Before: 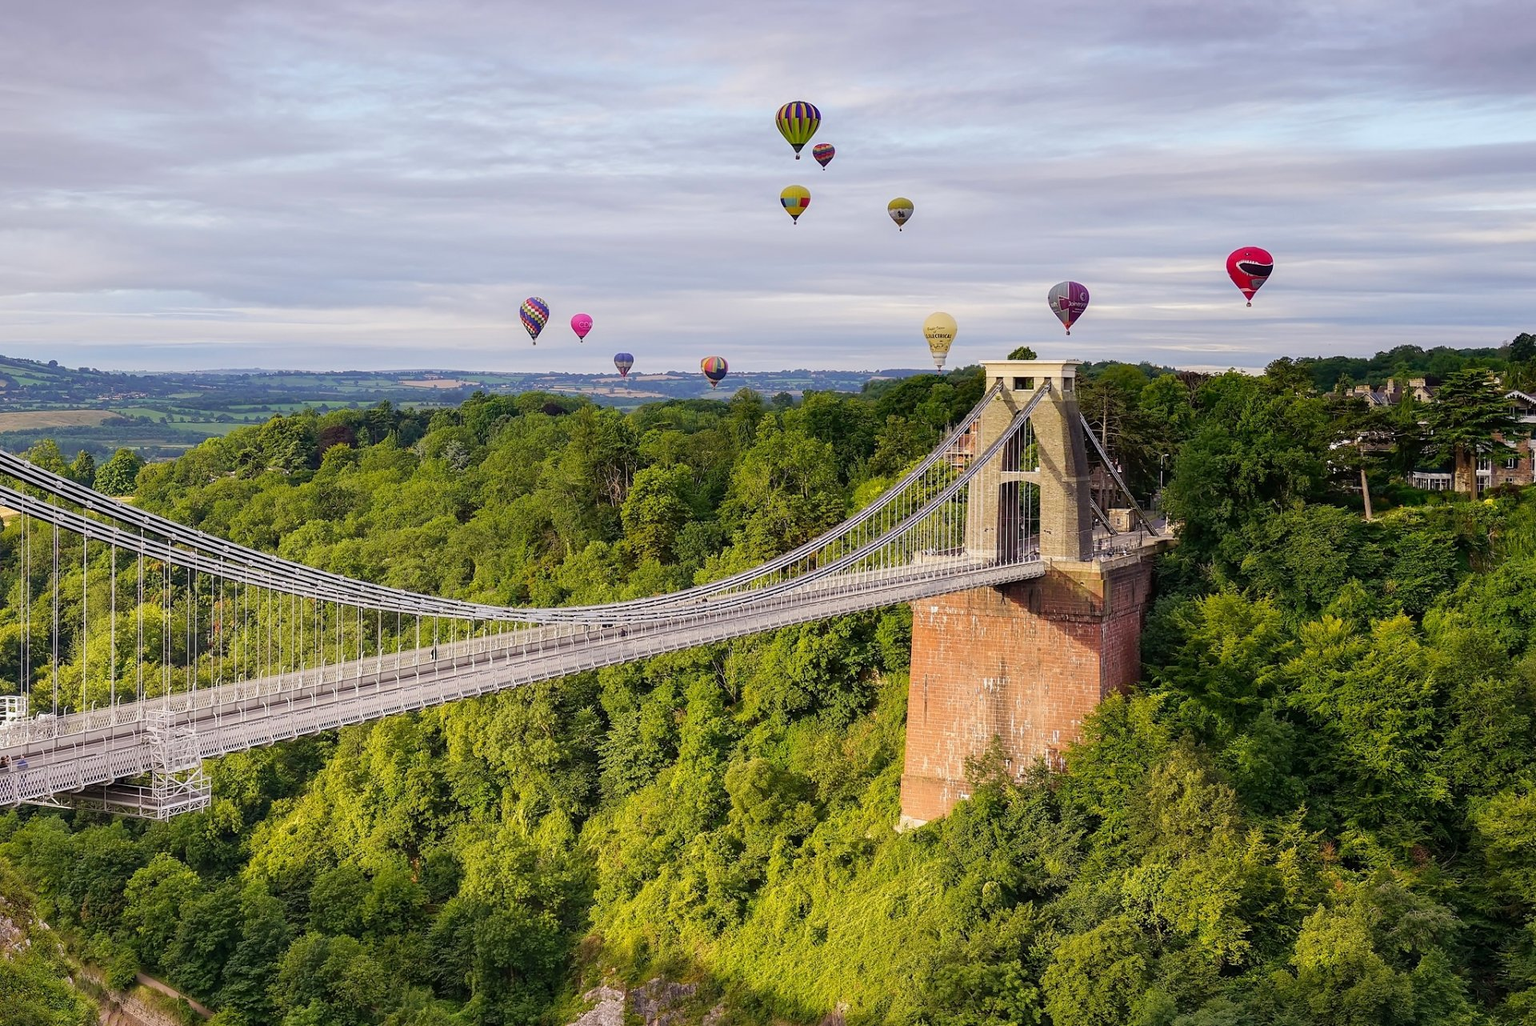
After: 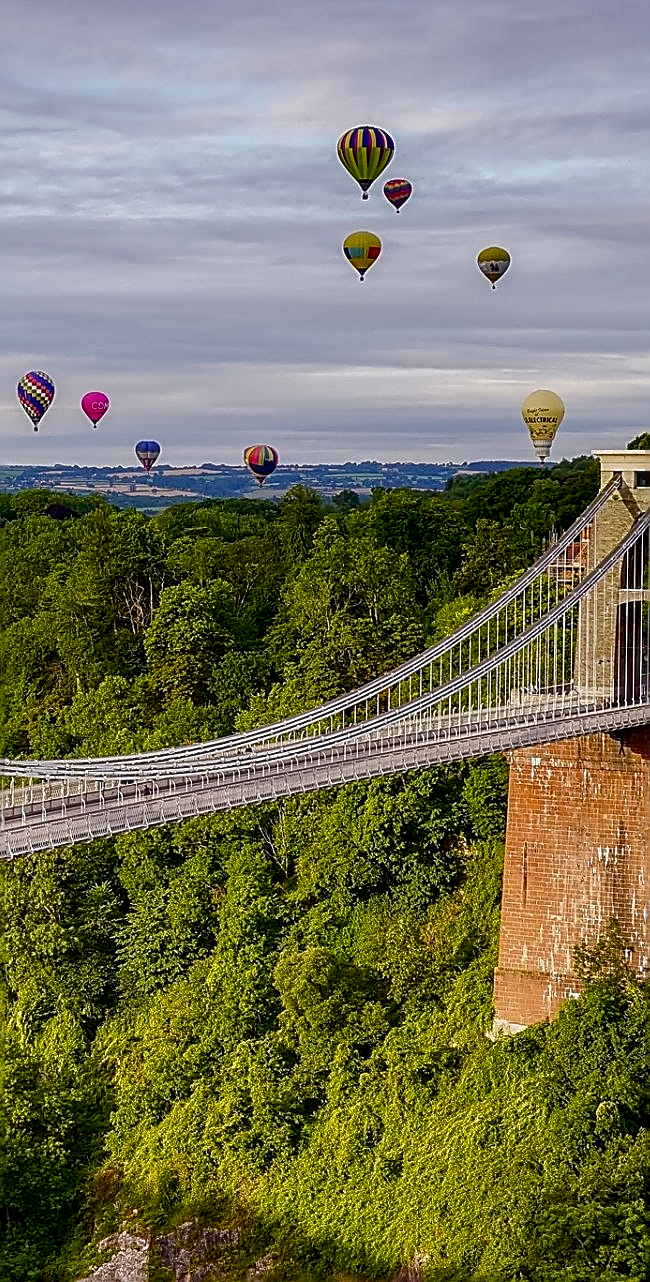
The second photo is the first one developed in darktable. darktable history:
crop: left 32.922%, right 33.18%
color balance rgb: perceptual saturation grading › global saturation 20%, perceptual saturation grading › highlights -25.787%, perceptual saturation grading › shadows 23.902%
local contrast: on, module defaults
exposure: black level correction 0.002, exposure -0.102 EV, compensate highlight preservation false
contrast brightness saturation: brightness -0.213, saturation 0.078
sharpen: amount 1.006
